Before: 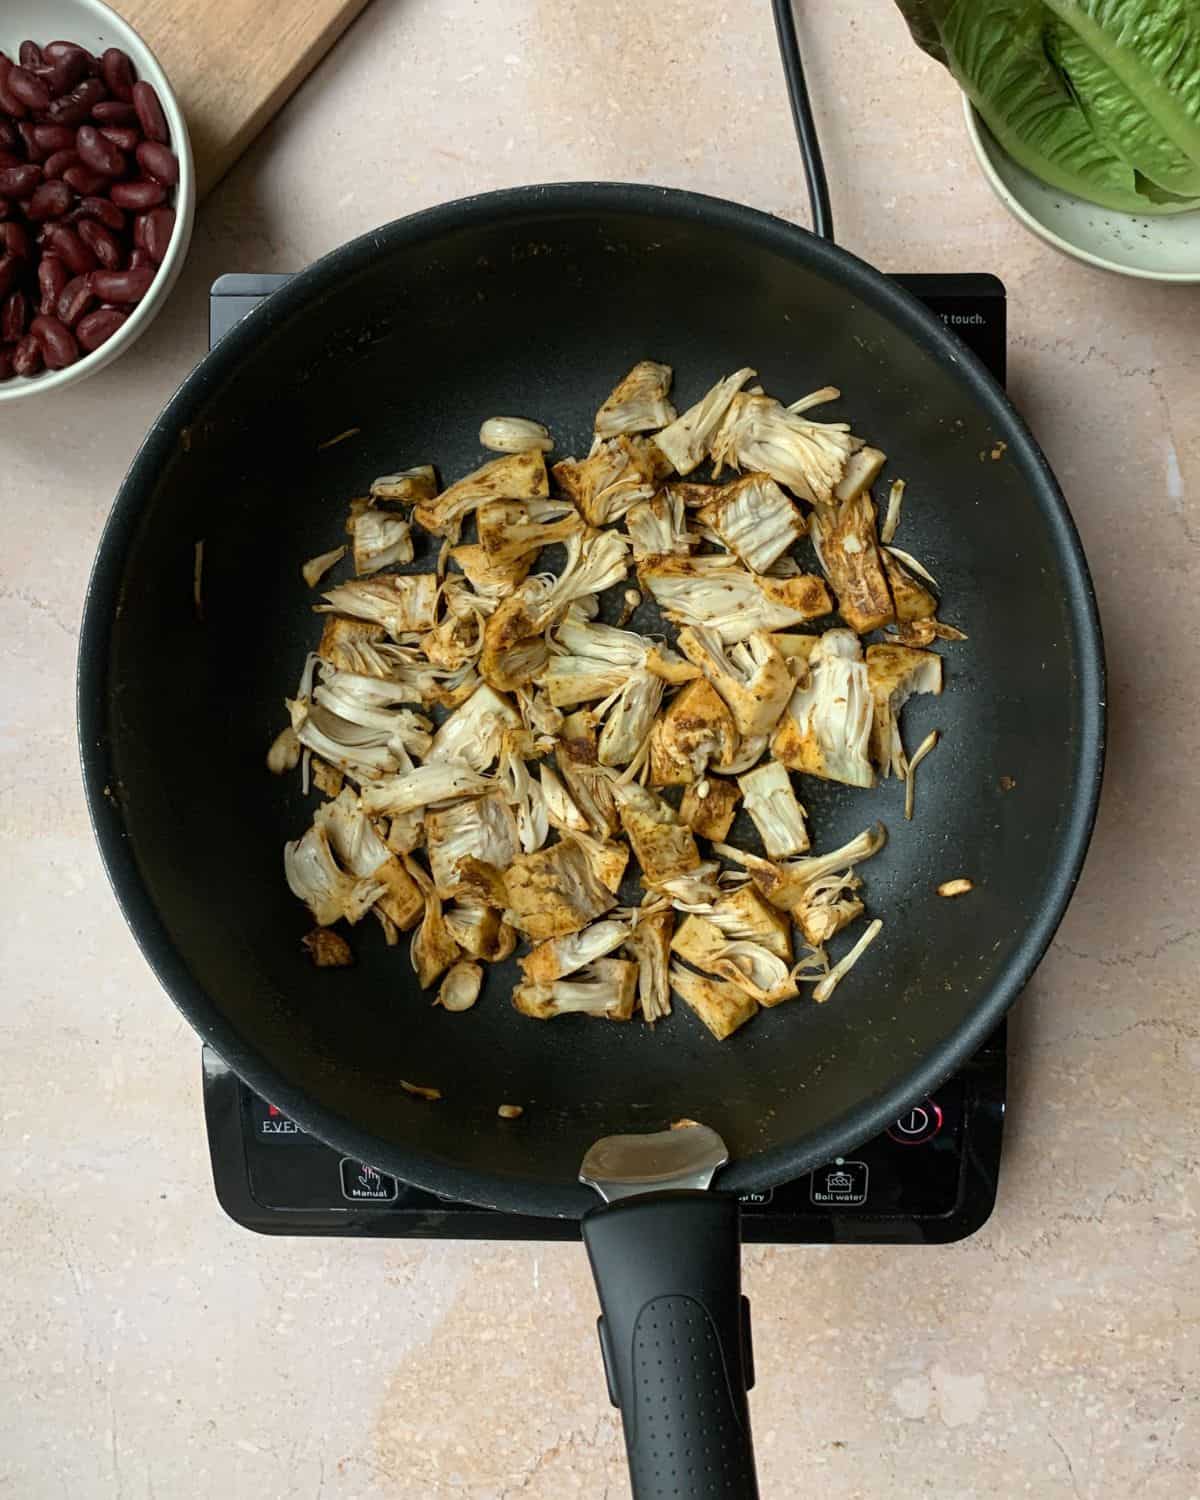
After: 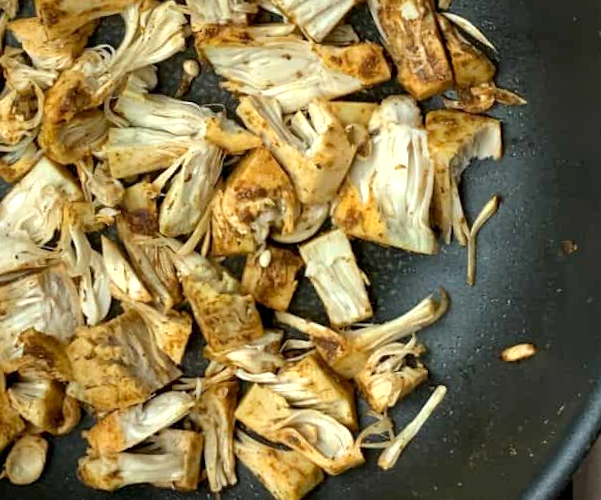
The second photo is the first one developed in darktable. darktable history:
crop: left 36.607%, top 34.735%, right 13.146%, bottom 30.611%
exposure: black level correction 0.001, exposure 0.3 EV, compensate highlight preservation false
rotate and perspective: rotation -1°, crop left 0.011, crop right 0.989, crop top 0.025, crop bottom 0.975
